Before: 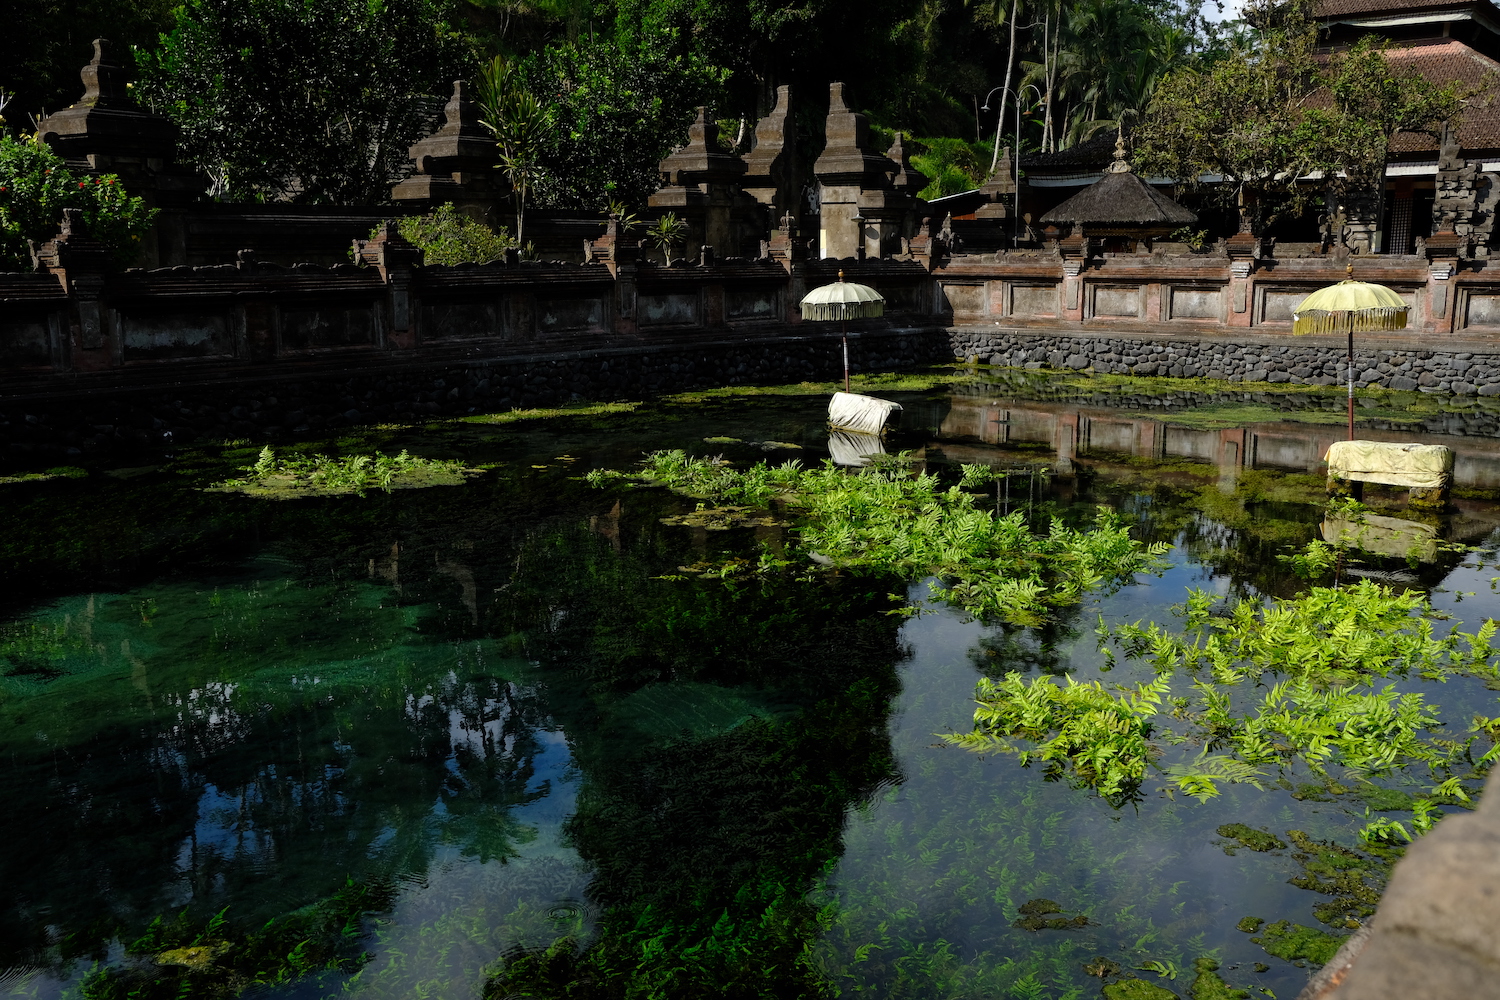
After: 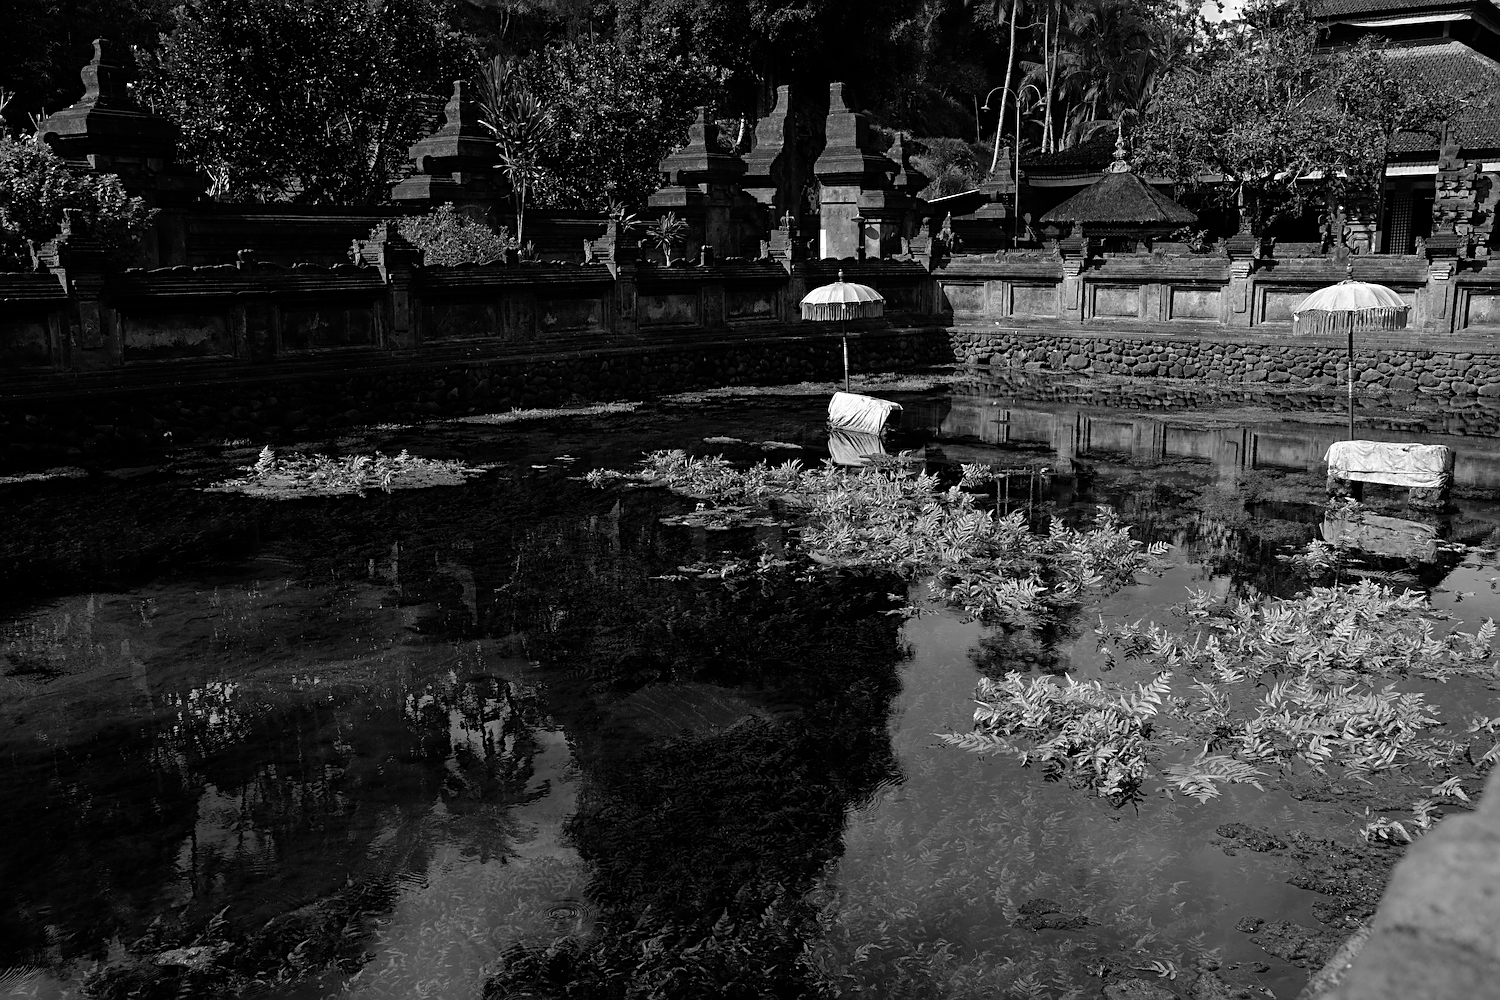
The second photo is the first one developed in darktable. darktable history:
monochrome: size 1
sharpen: on, module defaults
